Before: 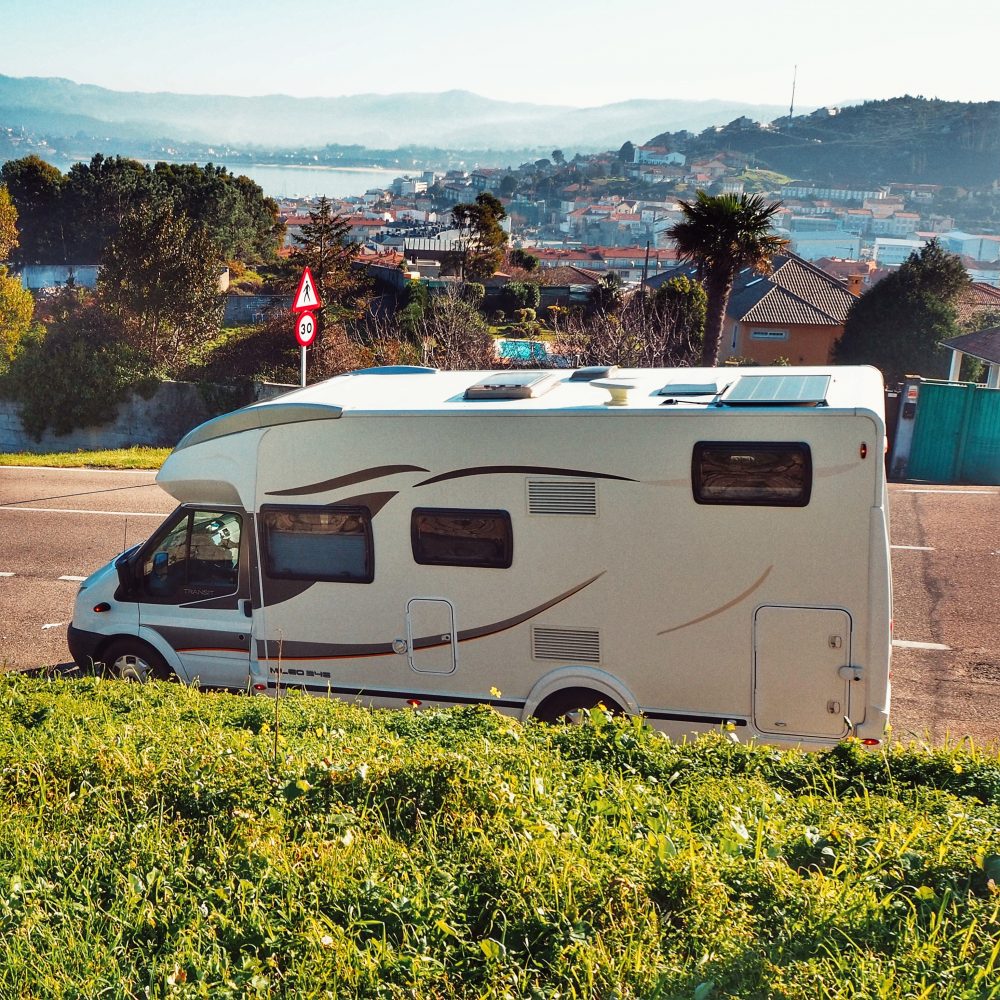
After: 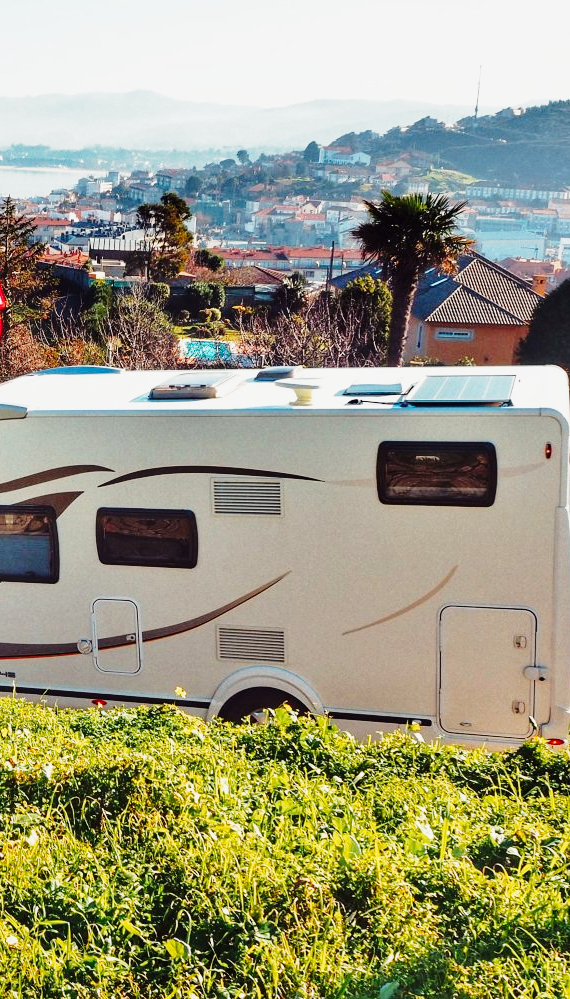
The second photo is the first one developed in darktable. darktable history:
base curve: curves: ch0 [(0, 0) (0.028, 0.03) (0.121, 0.232) (0.46, 0.748) (0.859, 0.968) (1, 1)], preserve colors none
crop: left 31.512%, top 0.012%, right 11.428%
shadows and highlights: shadows -20, white point adjustment -2.11, highlights -35.1
